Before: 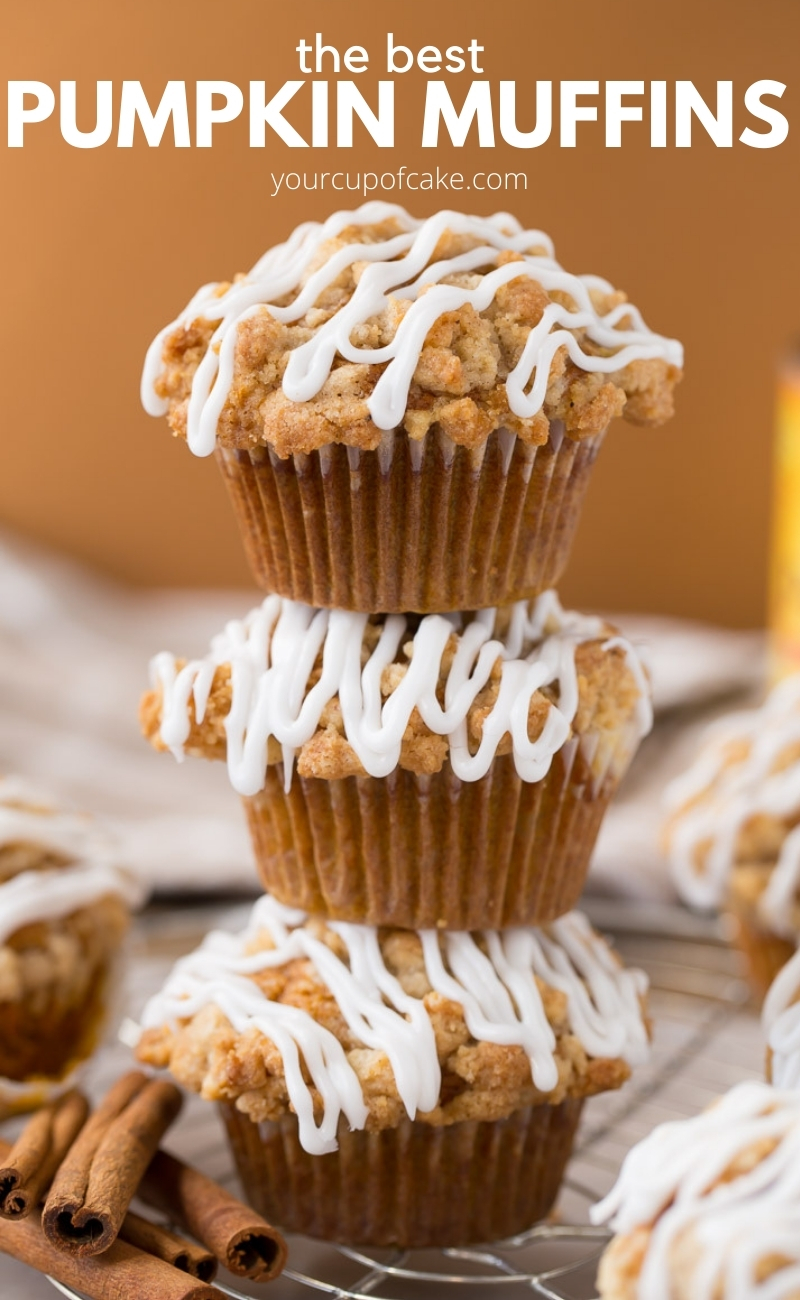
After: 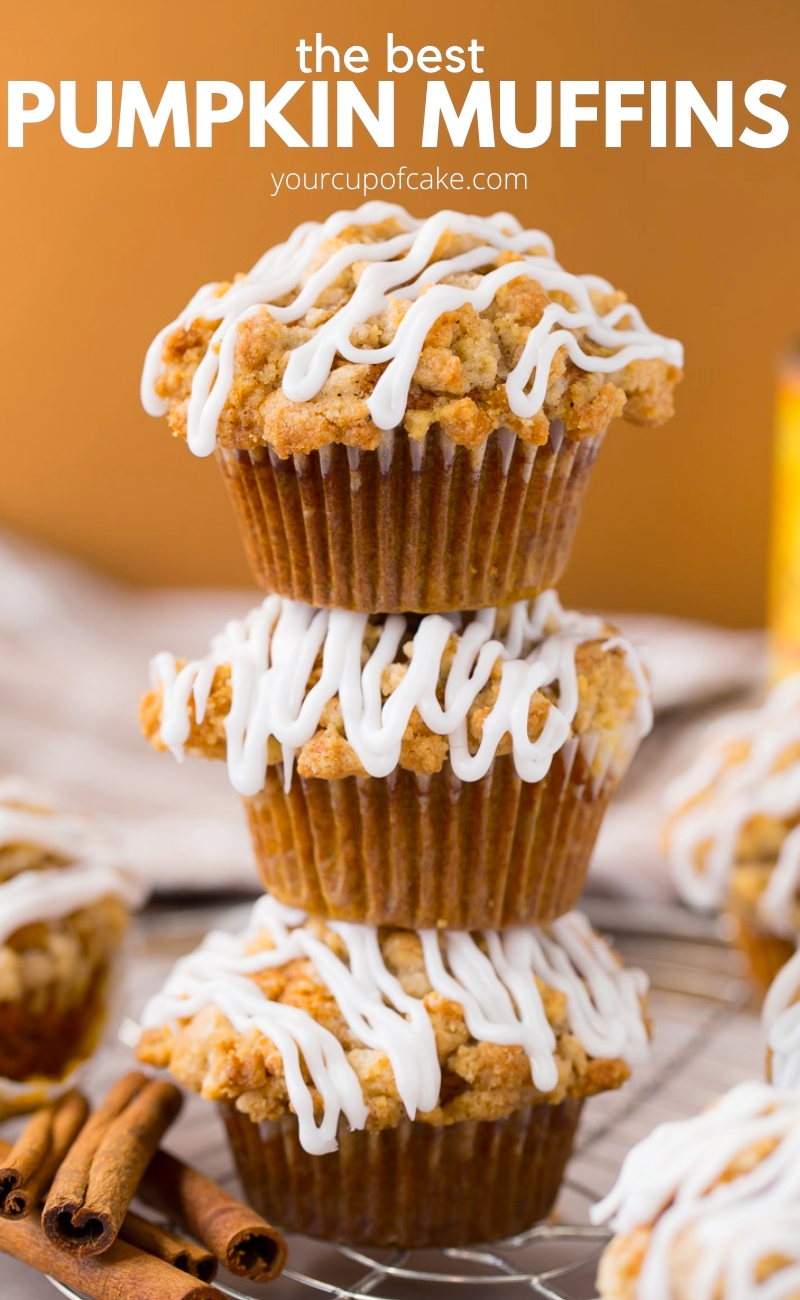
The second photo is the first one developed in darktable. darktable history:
contrast brightness saturation: saturation -0.053
tone curve: curves: ch0 [(0, 0.003) (0.117, 0.101) (0.257, 0.246) (0.408, 0.432) (0.611, 0.653) (0.824, 0.846) (1, 1)]; ch1 [(0, 0) (0.227, 0.197) (0.405, 0.421) (0.501, 0.501) (0.522, 0.53) (0.563, 0.572) (0.589, 0.611) (0.699, 0.709) (0.976, 0.992)]; ch2 [(0, 0) (0.208, 0.176) (0.377, 0.38) (0.5, 0.5) (0.537, 0.534) (0.571, 0.576) (0.681, 0.746) (1, 1)], color space Lab, independent channels, preserve colors none
